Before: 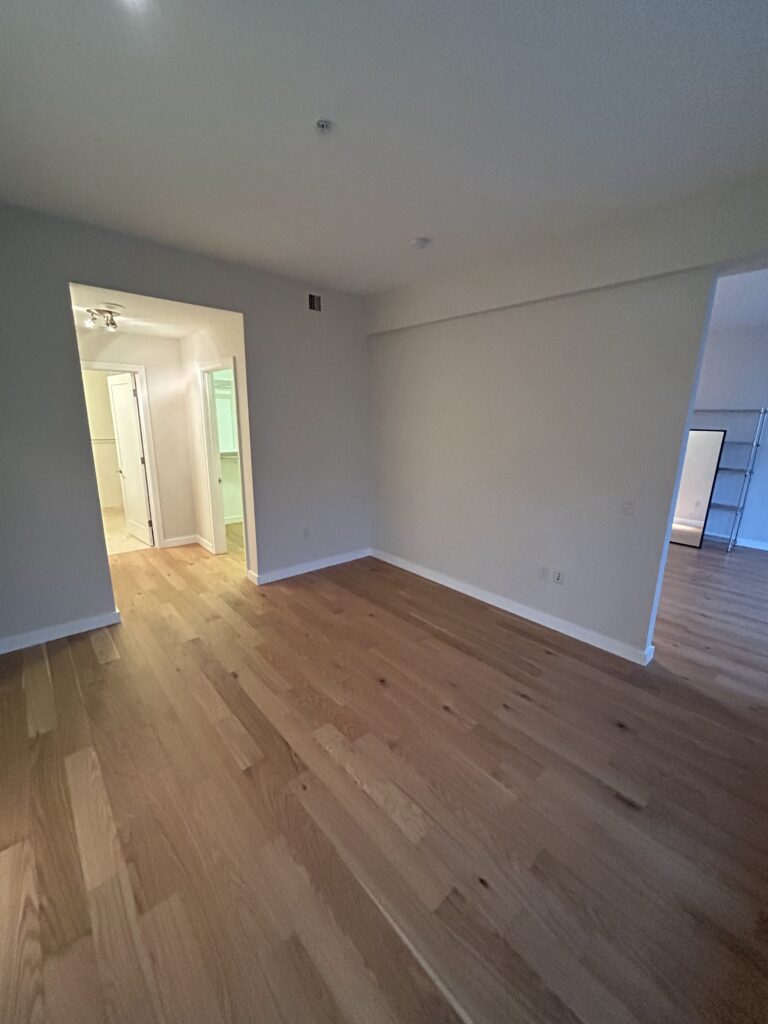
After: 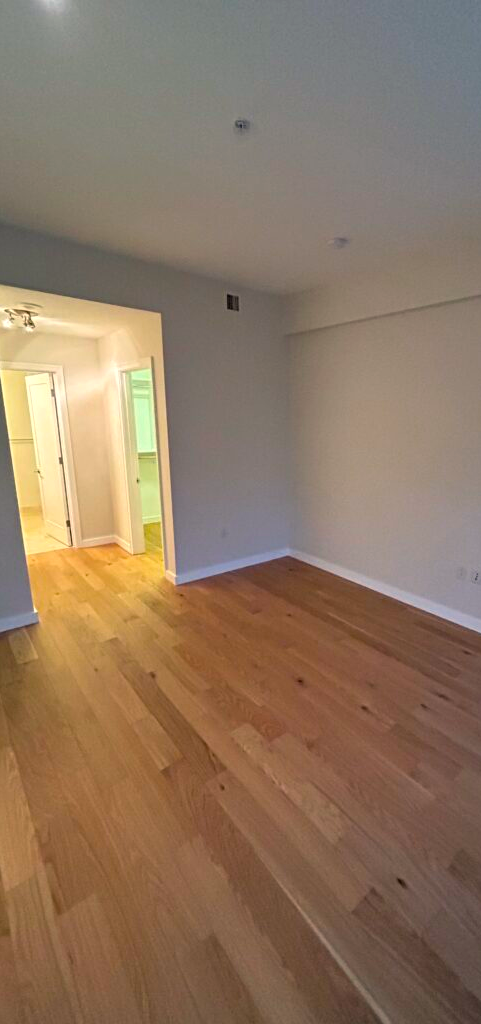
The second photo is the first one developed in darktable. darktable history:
crop: left 10.707%, right 26.555%
color balance rgb: highlights gain › chroma 1.734%, highlights gain › hue 55.69°, perceptual saturation grading › global saturation 25.924%, perceptual brilliance grading › highlights 3.036%, global vibrance 20%
